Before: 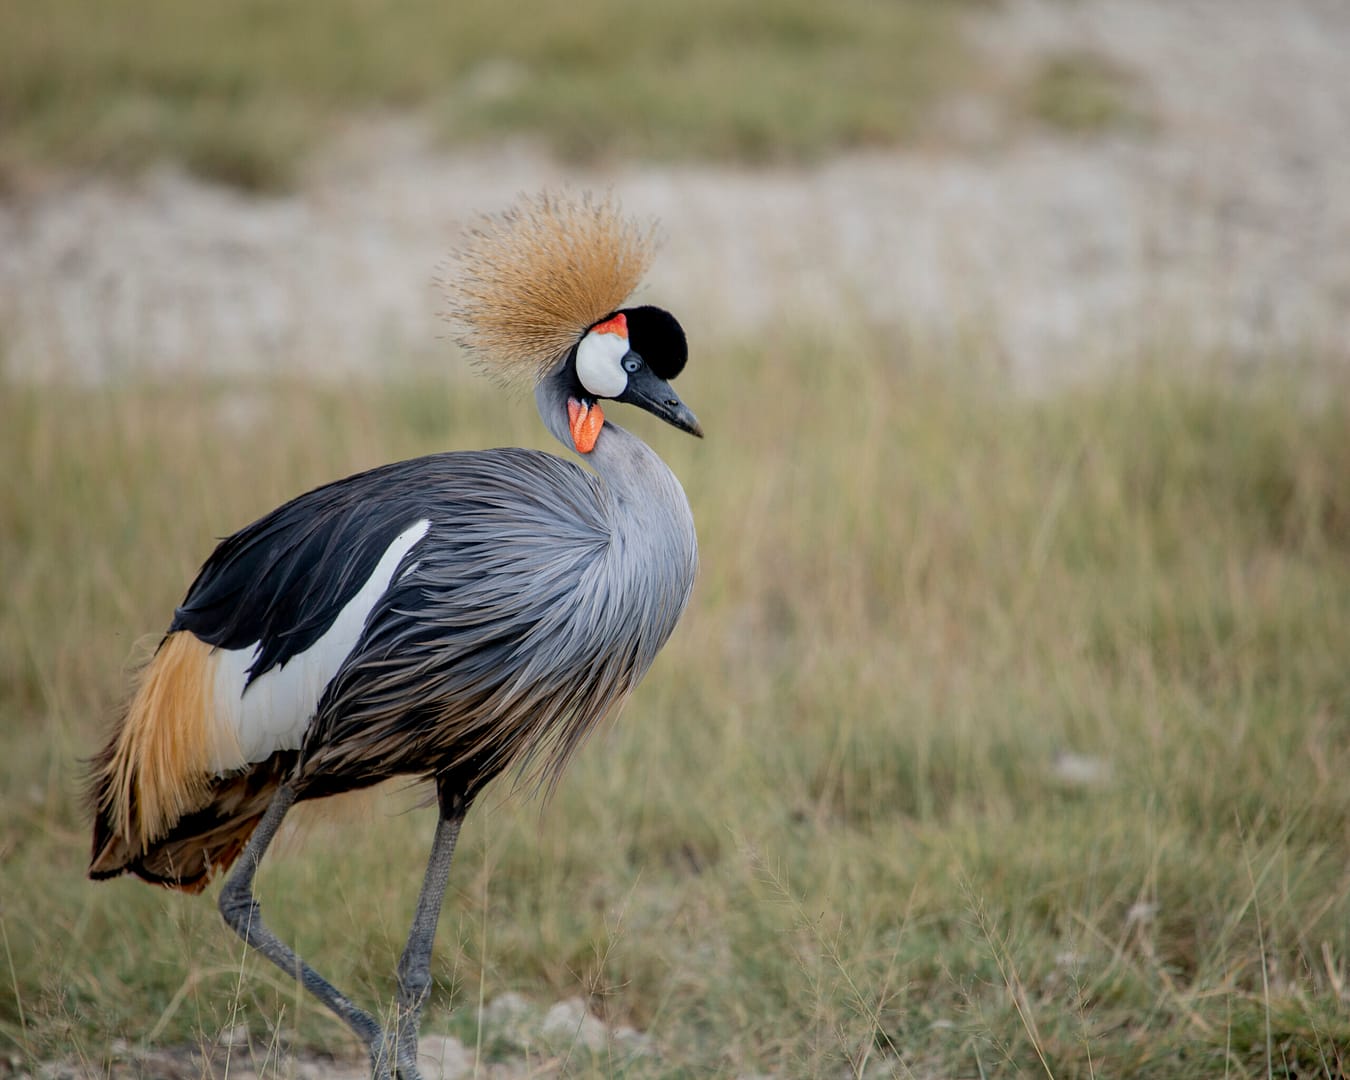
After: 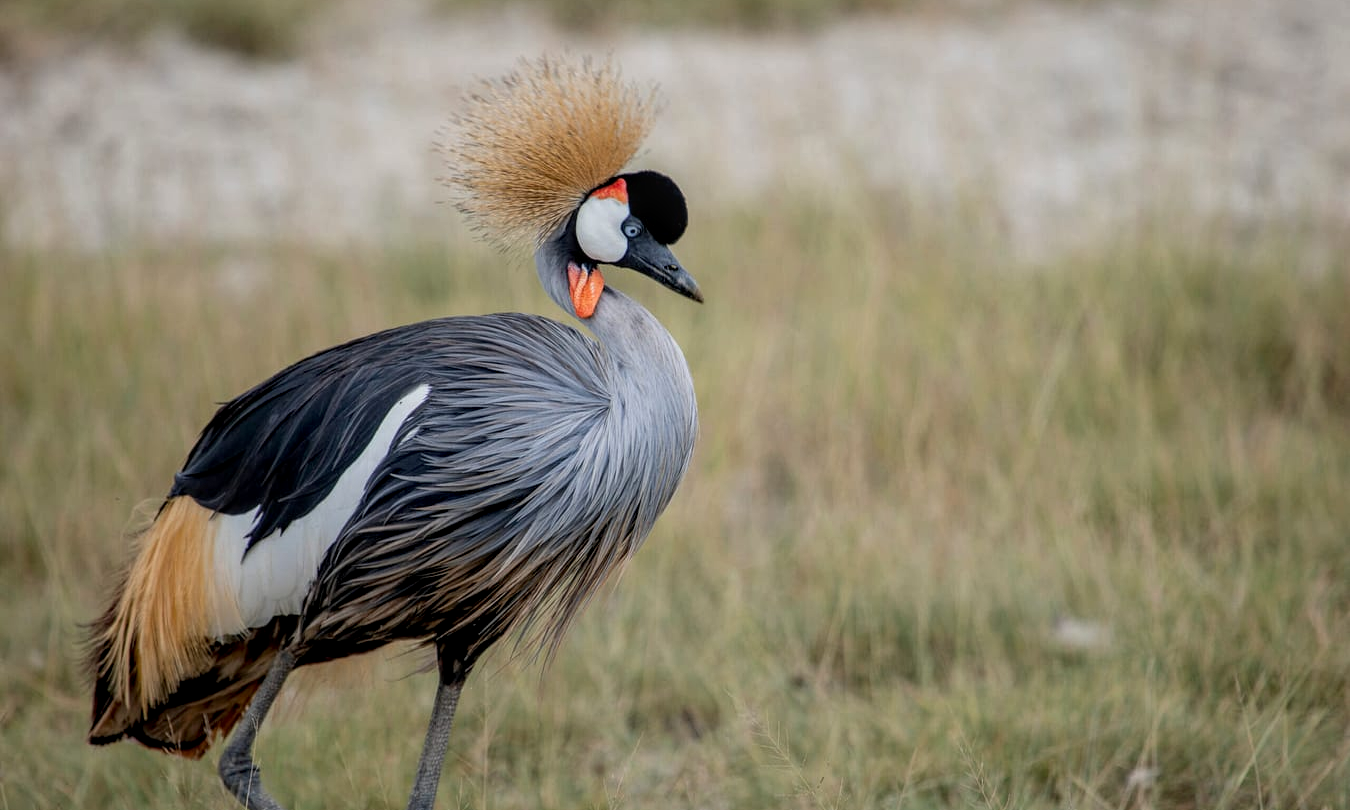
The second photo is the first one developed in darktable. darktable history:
base curve: curves: ch0 [(0, 0) (0.297, 0.298) (1, 1)], preserve colors none
crop and rotate: top 12.516%, bottom 12.407%
local contrast: on, module defaults
